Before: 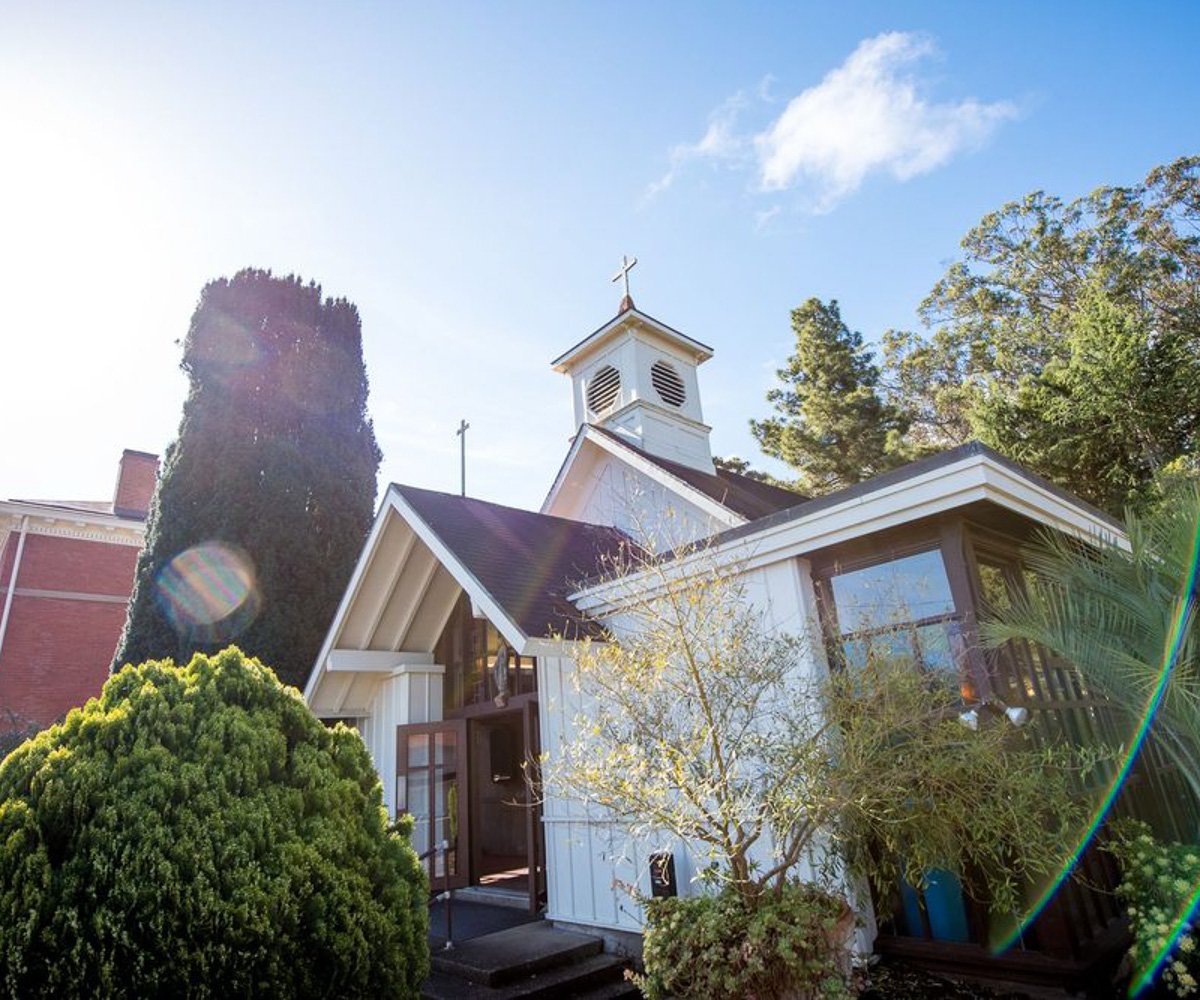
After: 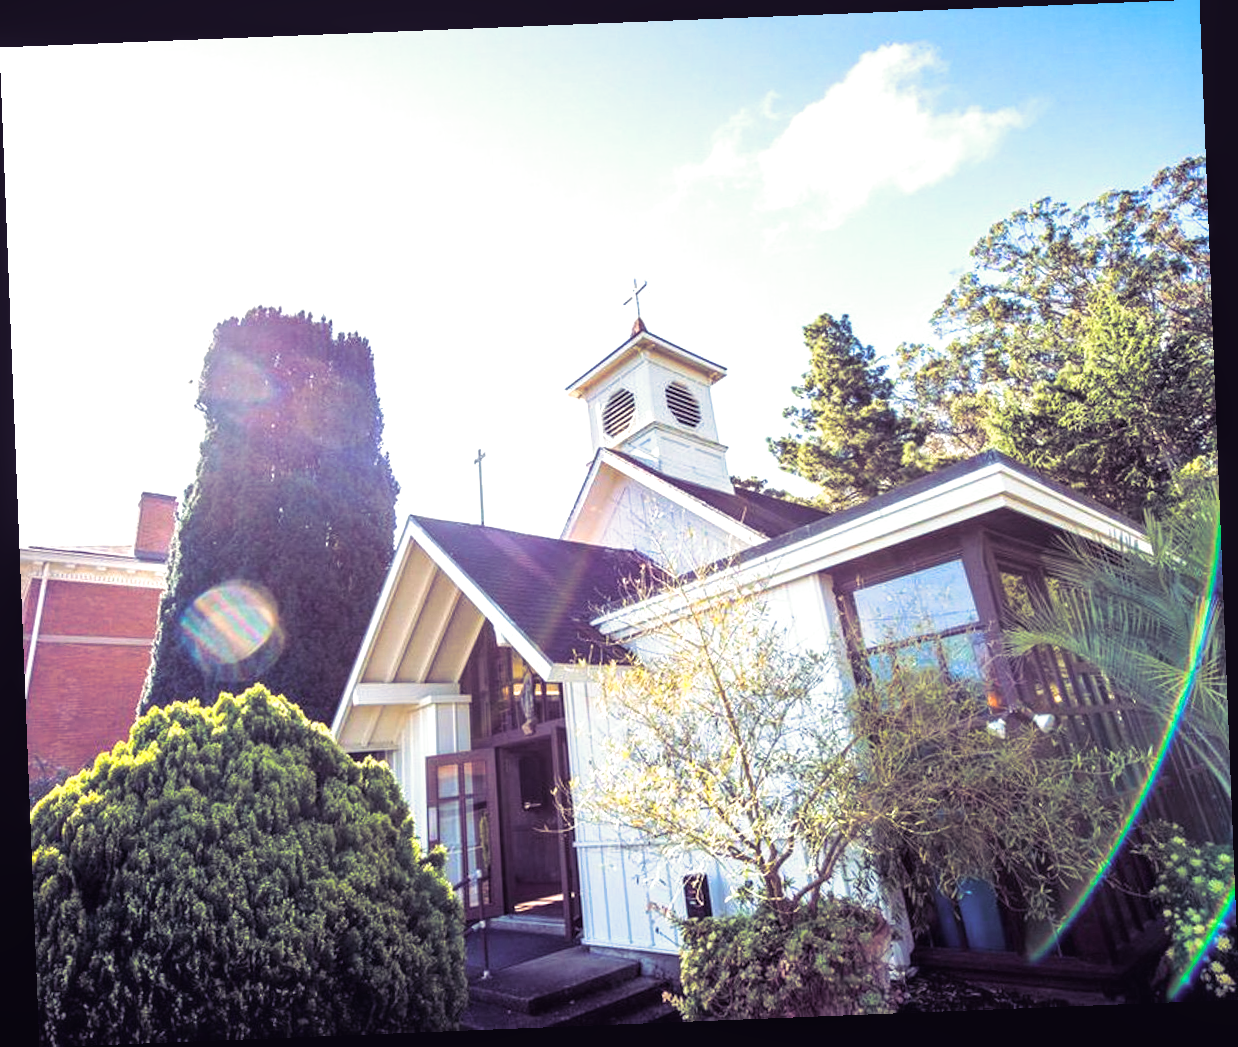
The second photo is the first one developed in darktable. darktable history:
local contrast: detail 110%
velvia: on, module defaults
split-toning: shadows › hue 255.6°, shadows › saturation 0.66, highlights › hue 43.2°, highlights › saturation 0.68, balance -50.1
rotate and perspective: rotation -2.29°, automatic cropping off
exposure: exposure 0.999 EV, compensate highlight preservation false
